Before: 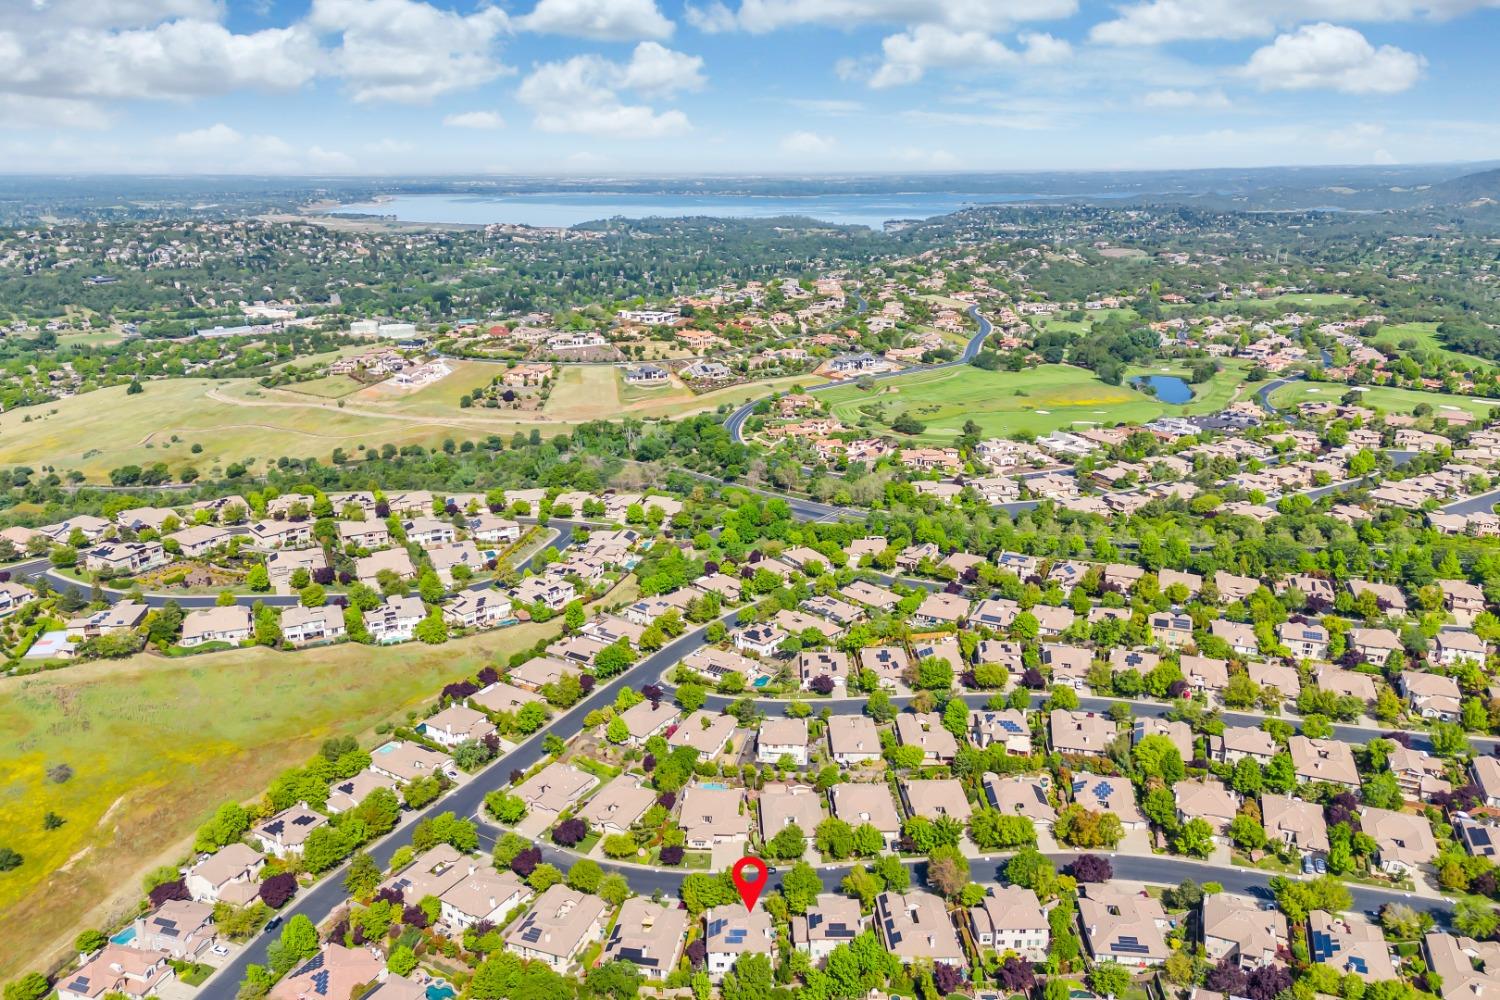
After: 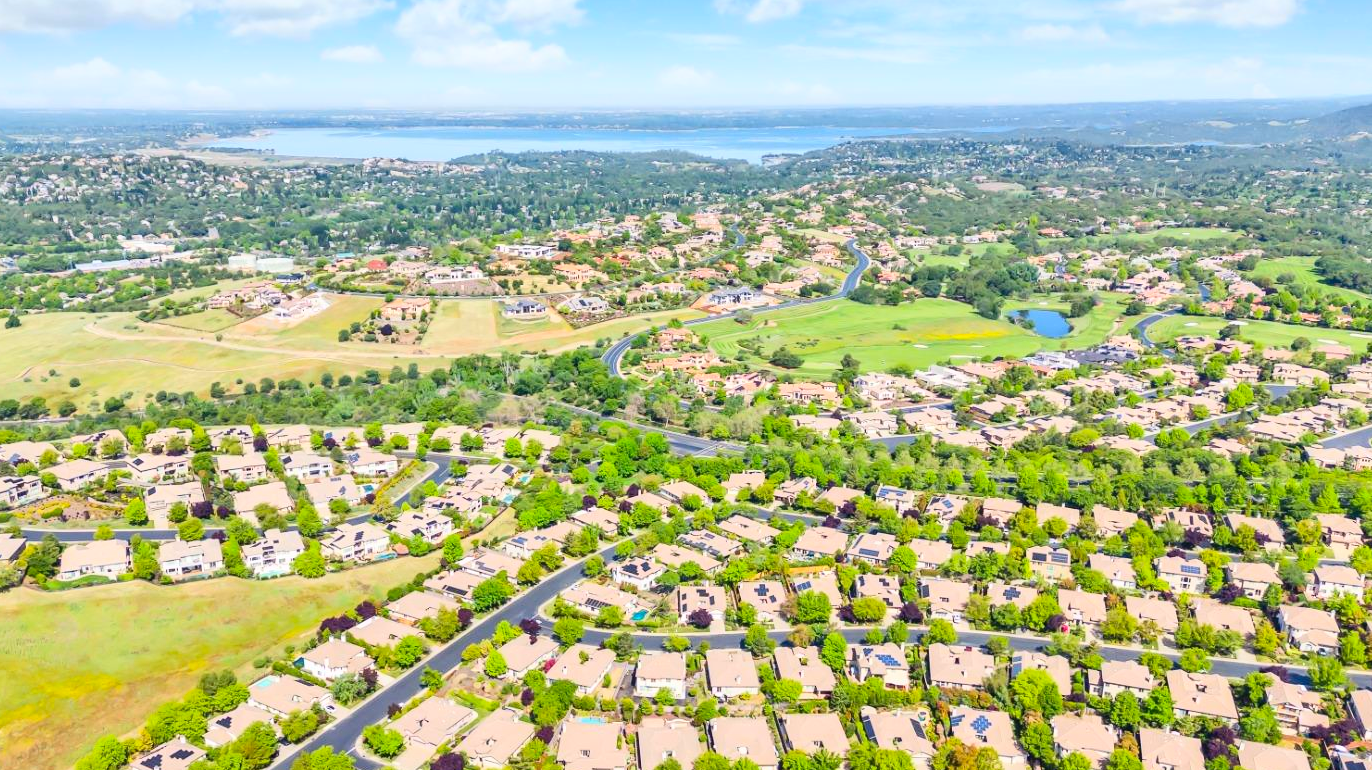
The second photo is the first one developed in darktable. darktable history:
crop: left 8.155%, top 6.611%, bottom 15.385%
contrast brightness saturation: contrast 0.2, brightness 0.16, saturation 0.22
